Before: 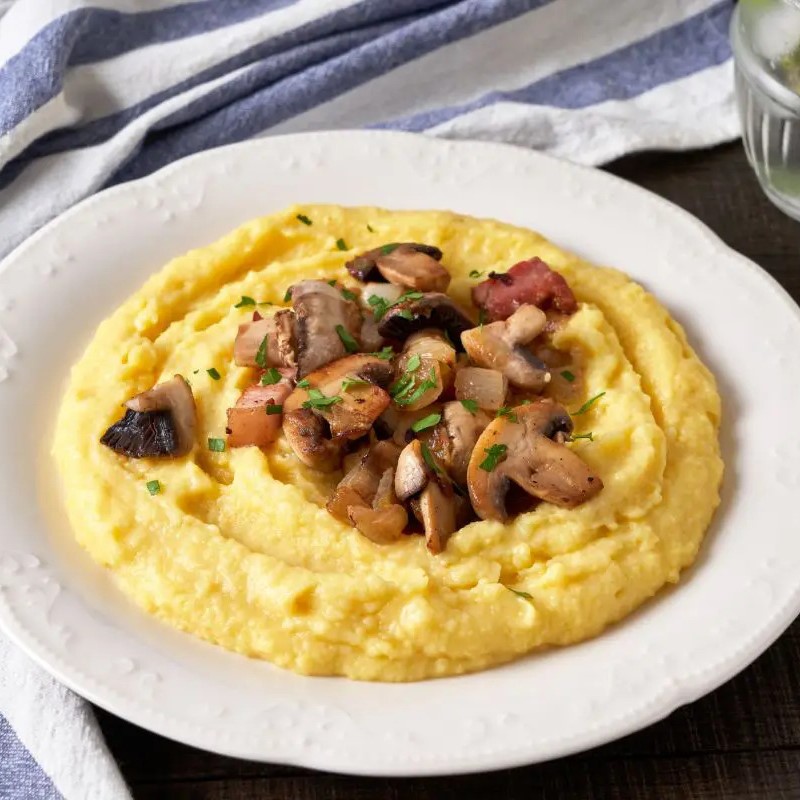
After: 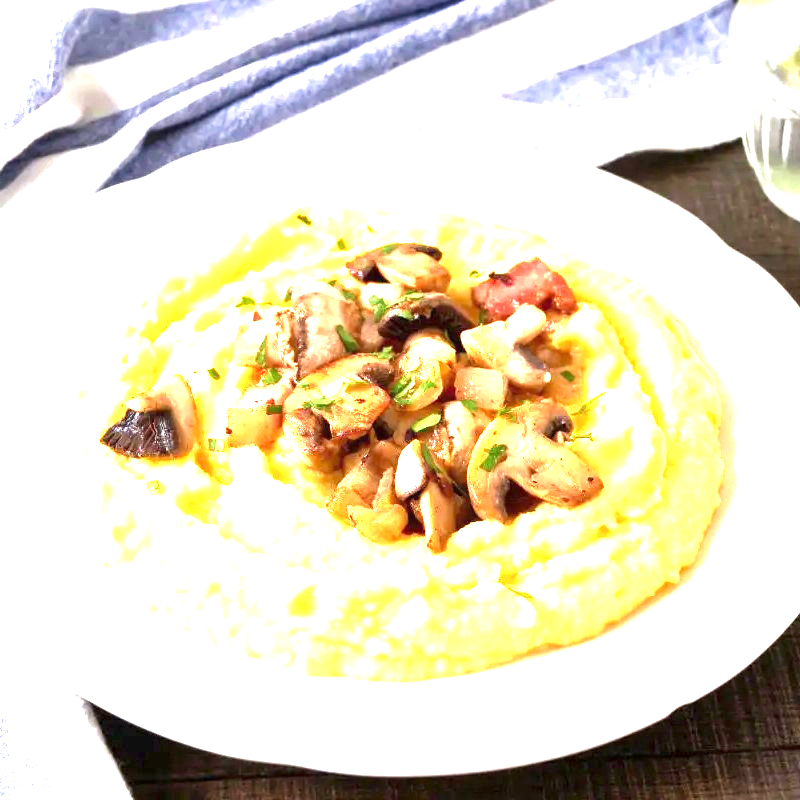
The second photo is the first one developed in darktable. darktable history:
exposure: exposure 2.262 EV, compensate highlight preservation false
velvia: on, module defaults
